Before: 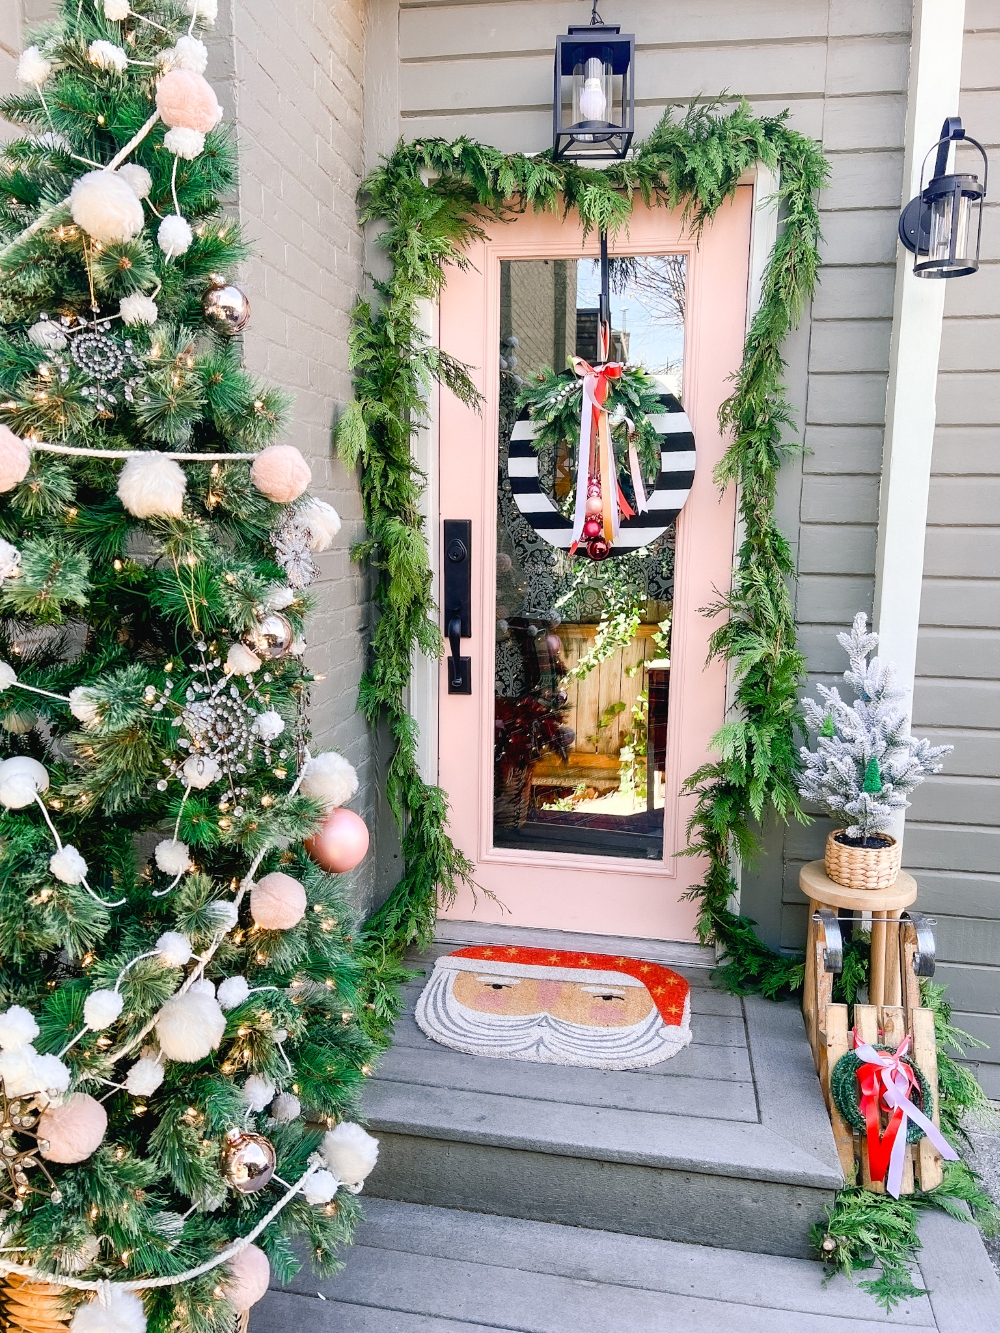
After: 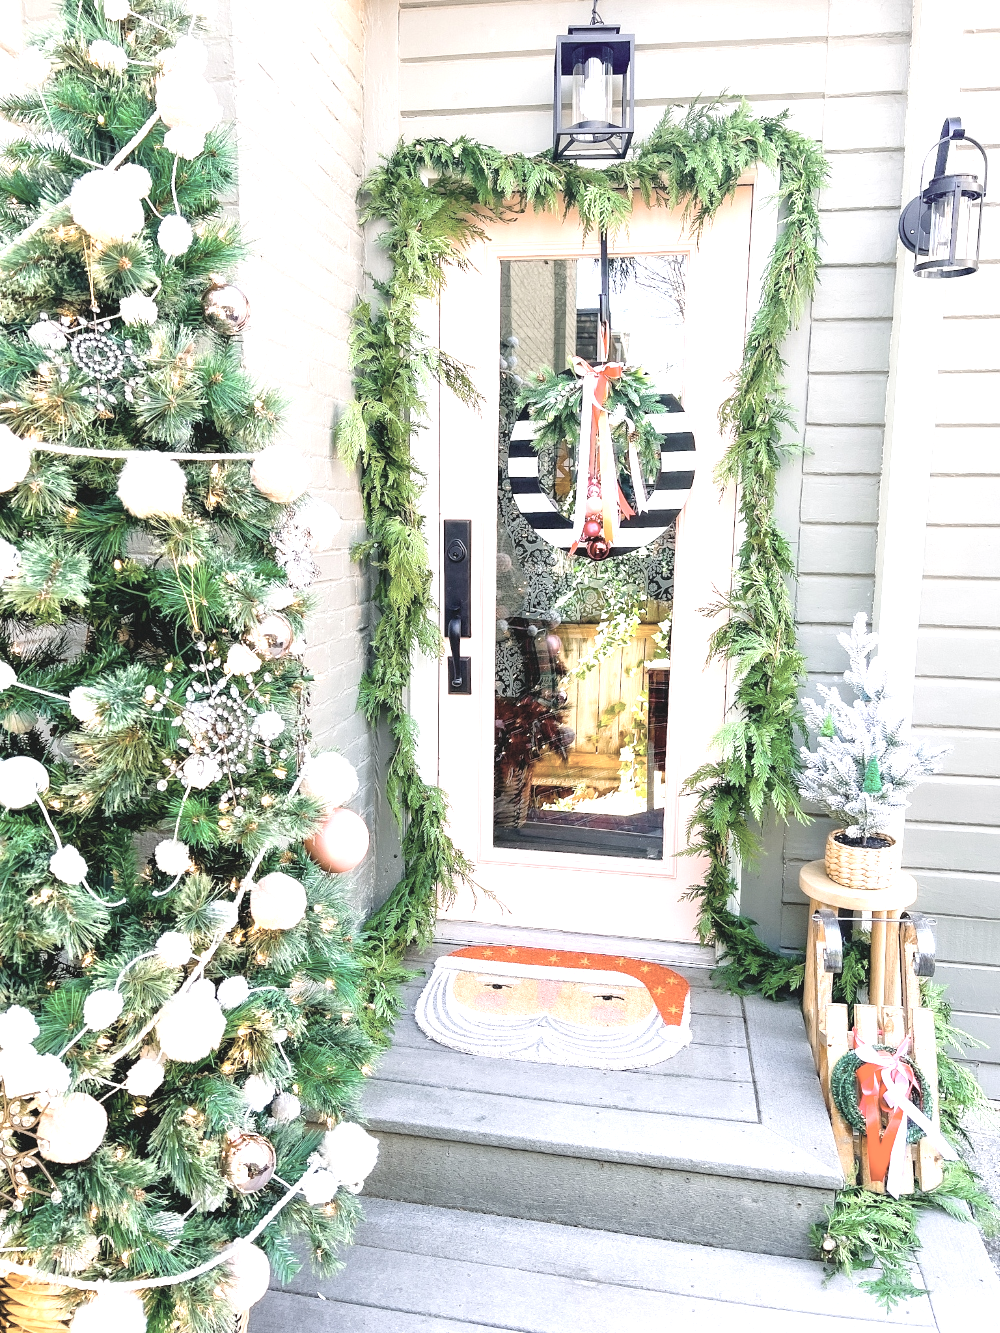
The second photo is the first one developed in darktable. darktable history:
rotate and perspective: automatic cropping off
color balance rgb: perceptual saturation grading › global saturation 25%, global vibrance 20%
exposure: exposure 1 EV, compensate highlight preservation false
contrast brightness saturation: brightness 0.18, saturation -0.5
